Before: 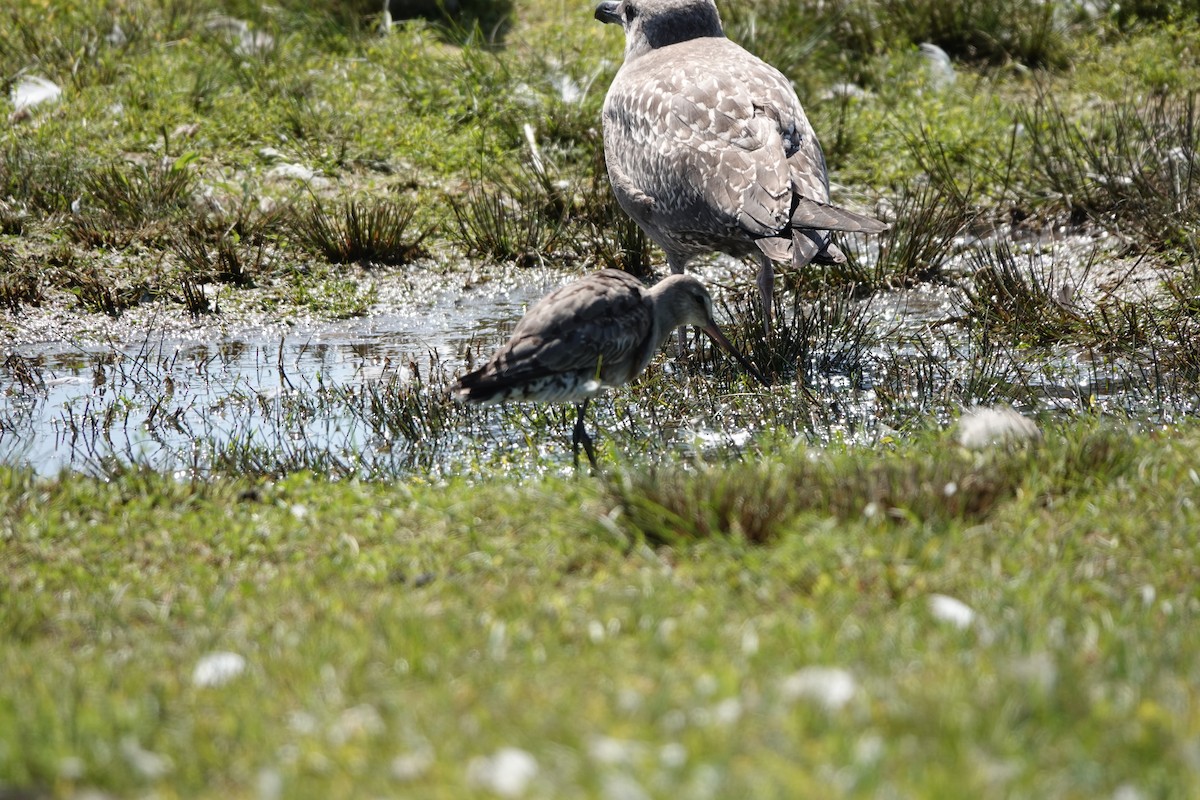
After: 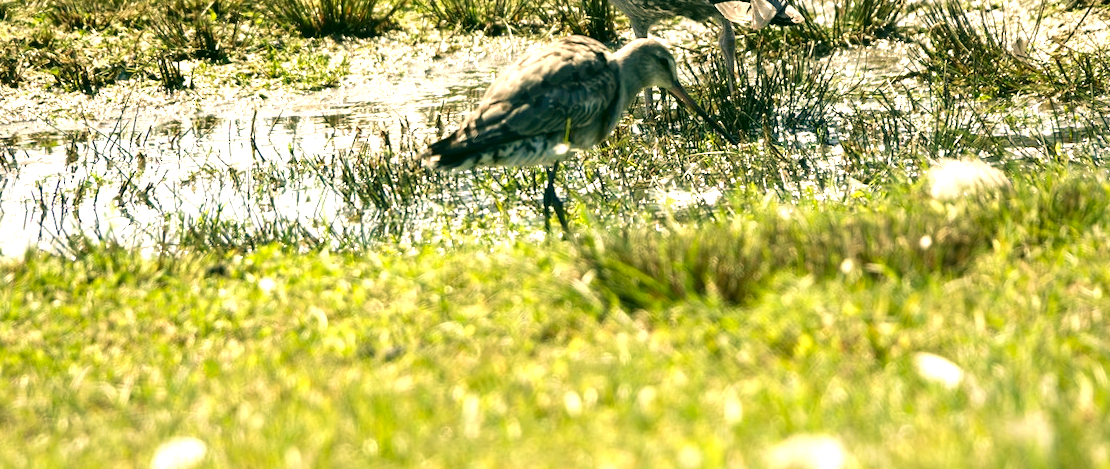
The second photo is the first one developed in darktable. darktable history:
local contrast: mode bilateral grid, contrast 20, coarseness 50, detail 120%, midtone range 0.2
exposure: black level correction 0.001, exposure 1.129 EV, compensate exposure bias true, compensate highlight preservation false
rotate and perspective: rotation -1.68°, lens shift (vertical) -0.146, crop left 0.049, crop right 0.912, crop top 0.032, crop bottom 0.96
color correction: highlights a* 5.3, highlights b* 24.26, shadows a* -15.58, shadows b* 4.02
color zones: curves: ch0 [(0, 0.5) (0.143, 0.5) (0.286, 0.5) (0.429, 0.5) (0.571, 0.5) (0.714, 0.476) (0.857, 0.5) (1, 0.5)]; ch2 [(0, 0.5) (0.143, 0.5) (0.286, 0.5) (0.429, 0.5) (0.571, 0.5) (0.714, 0.487) (0.857, 0.5) (1, 0.5)]
velvia: on, module defaults
crop and rotate: top 25.357%, bottom 13.942%
